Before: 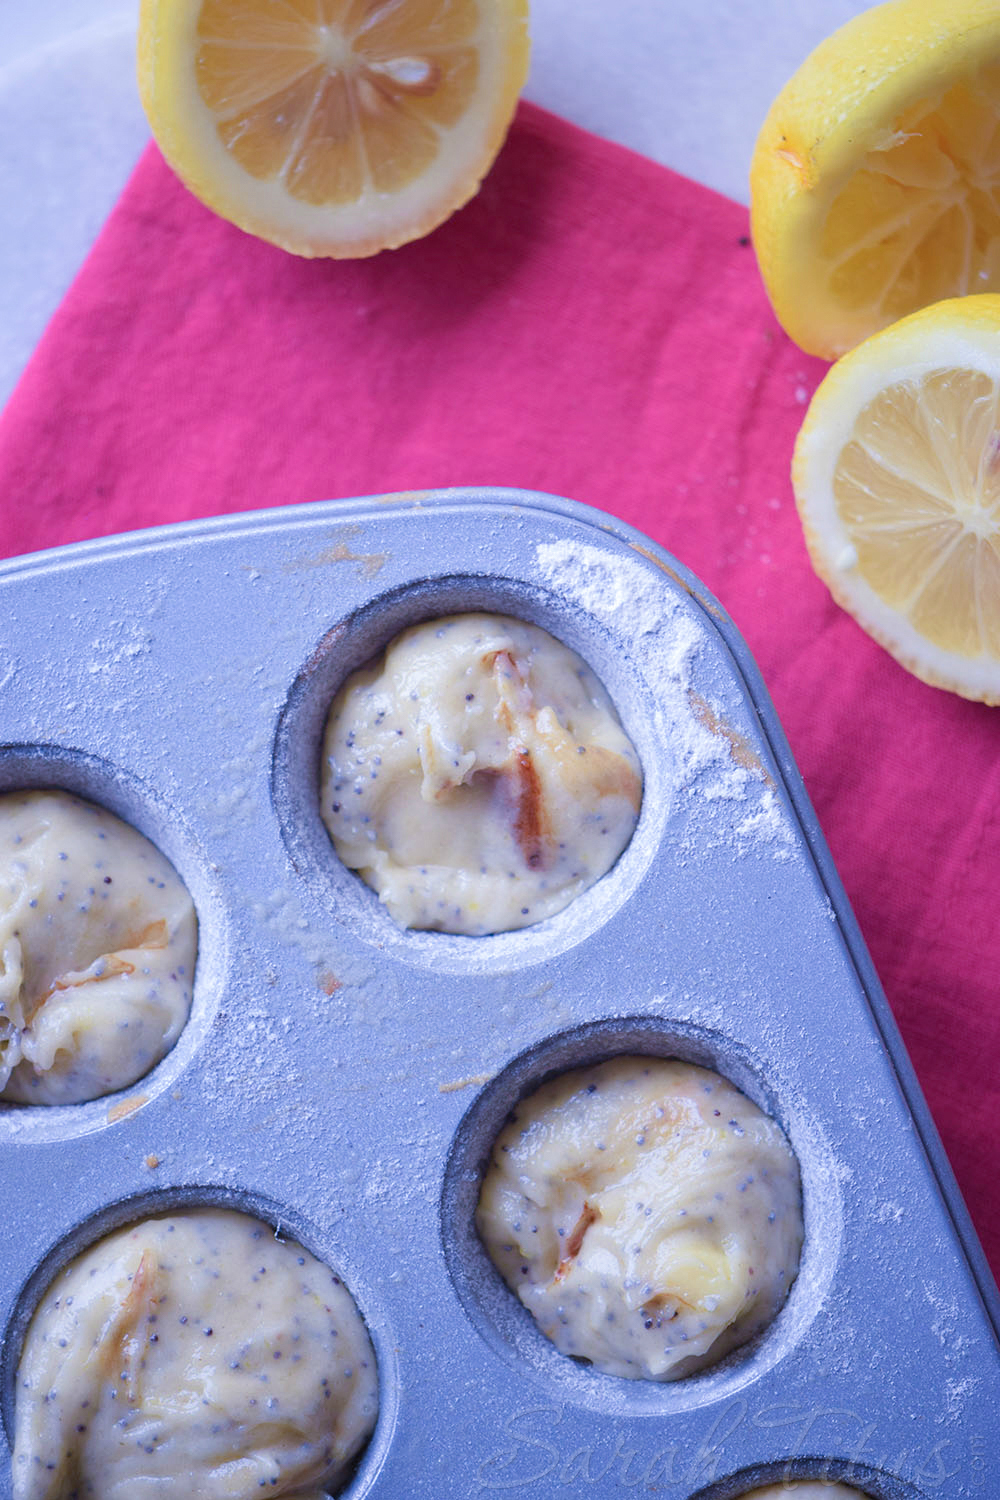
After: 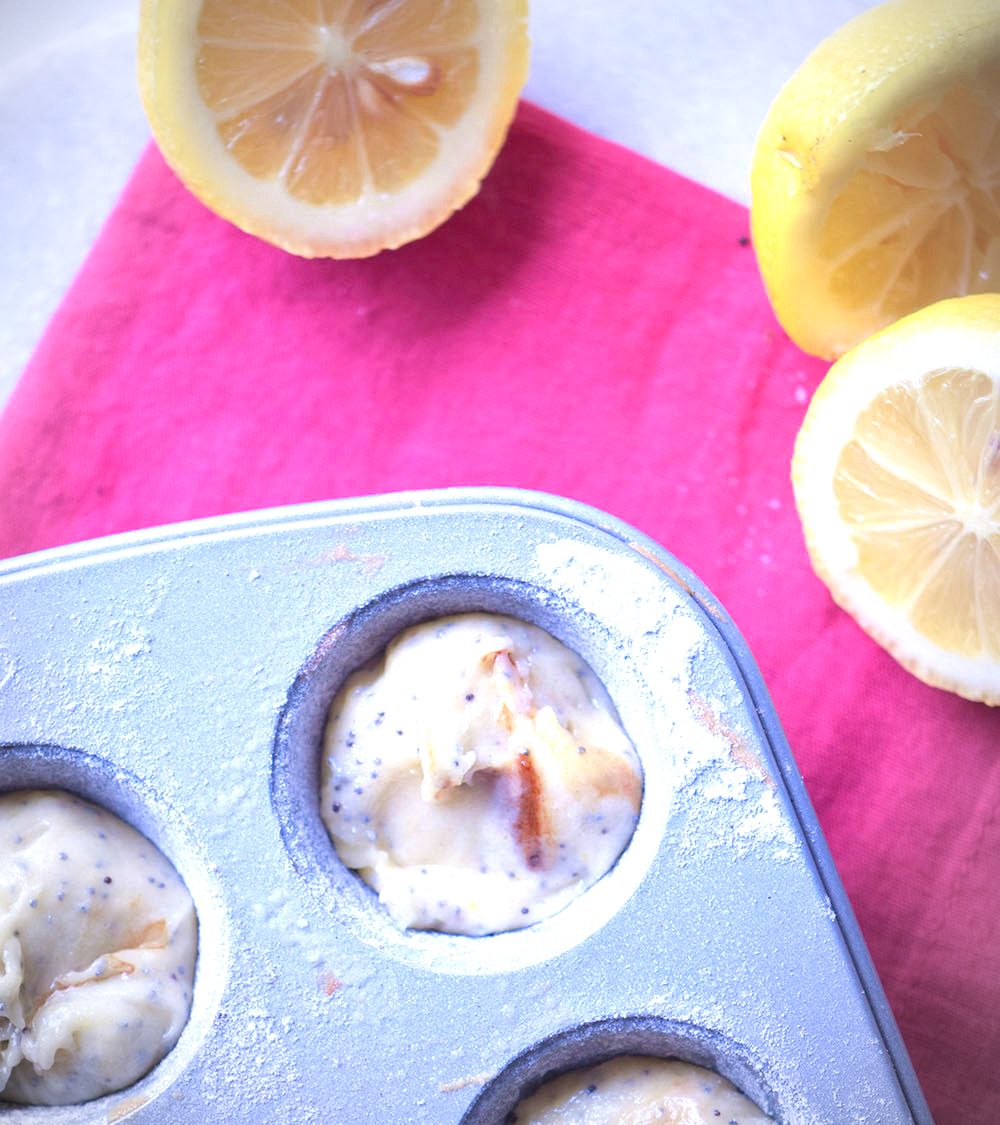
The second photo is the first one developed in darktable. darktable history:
exposure: exposure 0.921 EV, compensate highlight preservation false
vignetting: fall-off radius 60%, automatic ratio true
crop: bottom 24.988%
